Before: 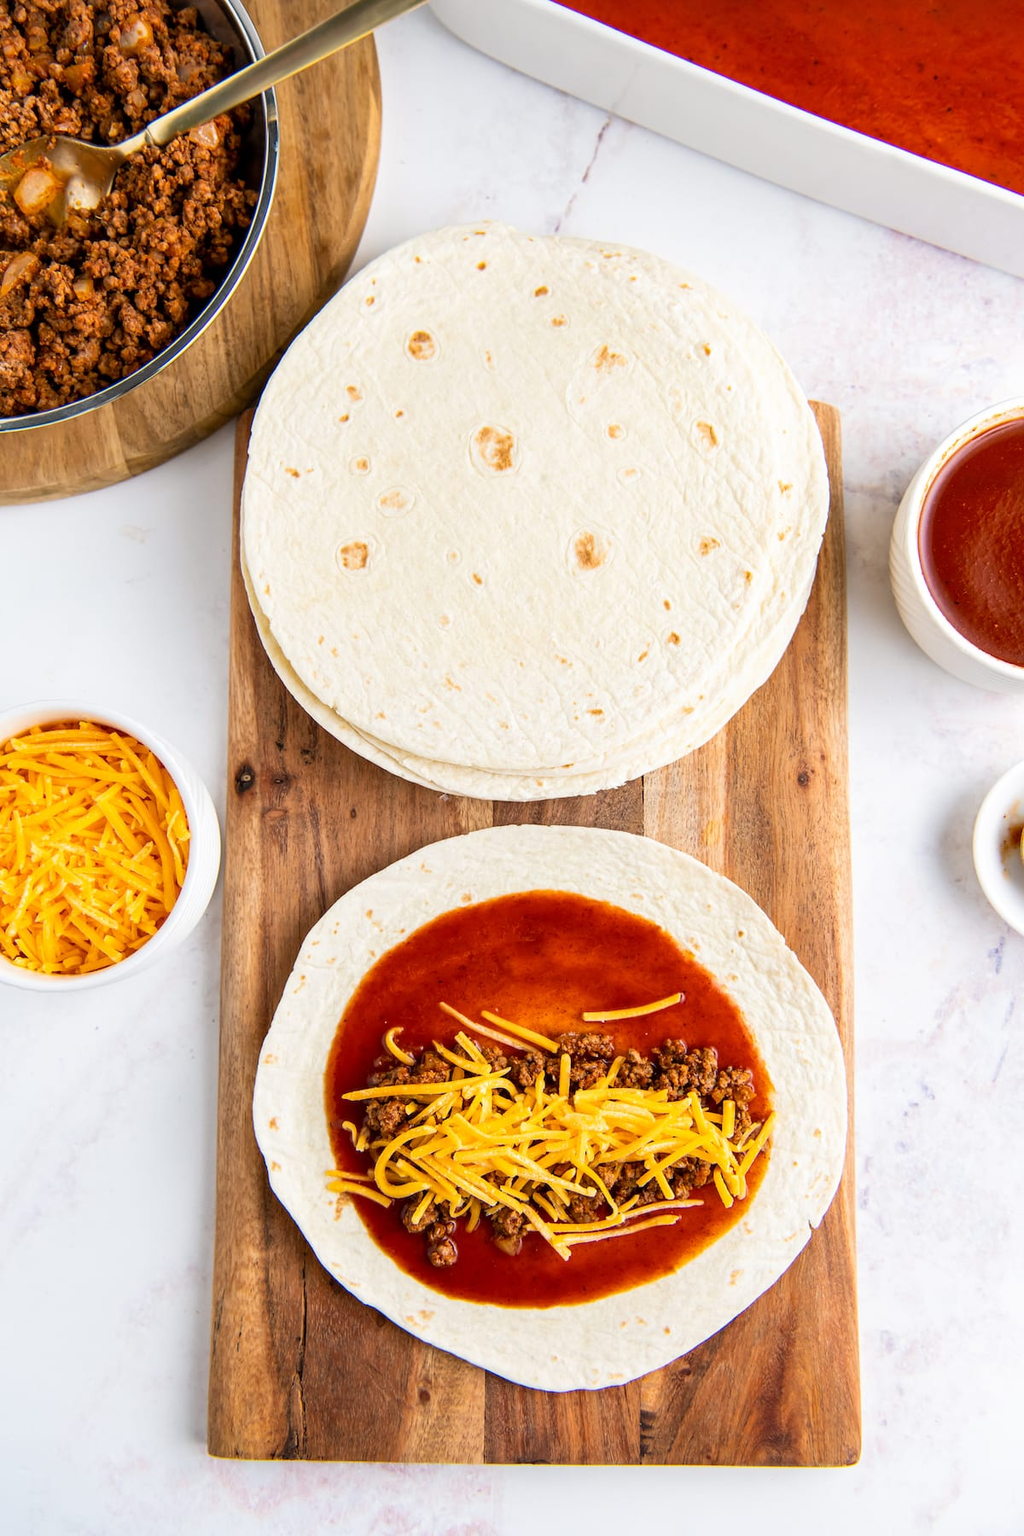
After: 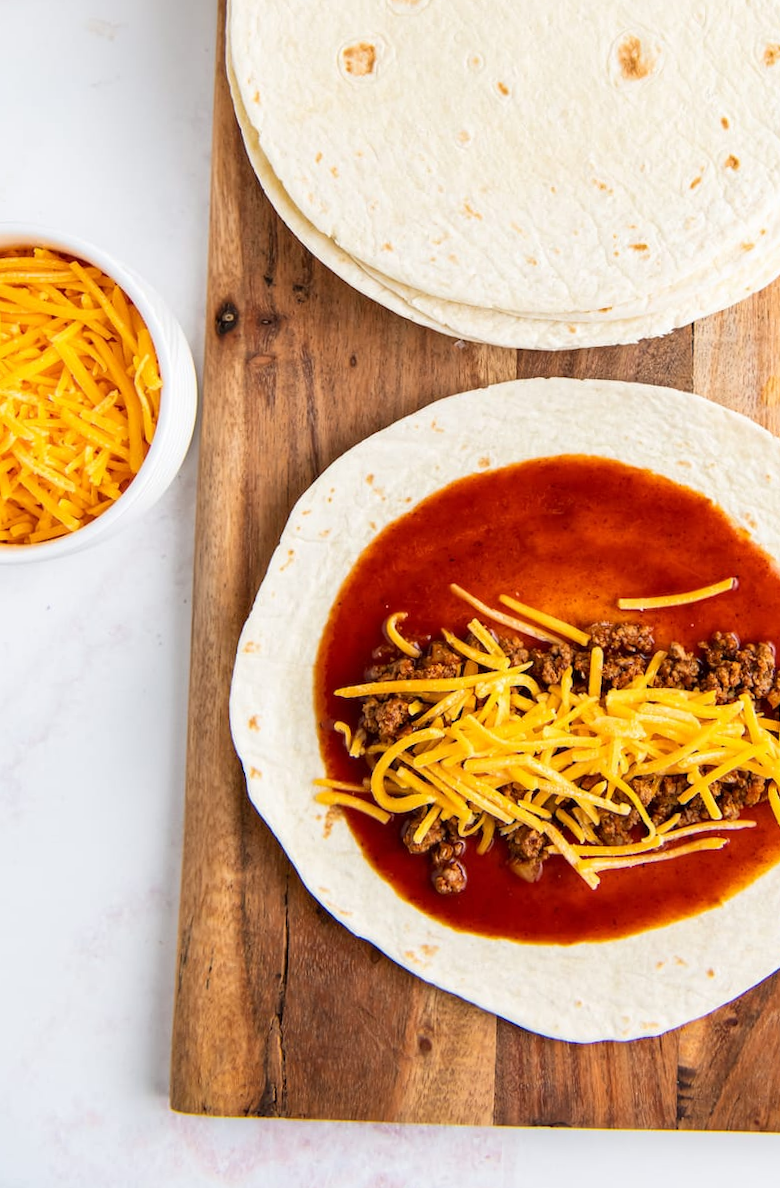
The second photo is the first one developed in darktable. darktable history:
crop and rotate: angle -0.957°, left 3.886%, top 32.31%, right 29.487%
